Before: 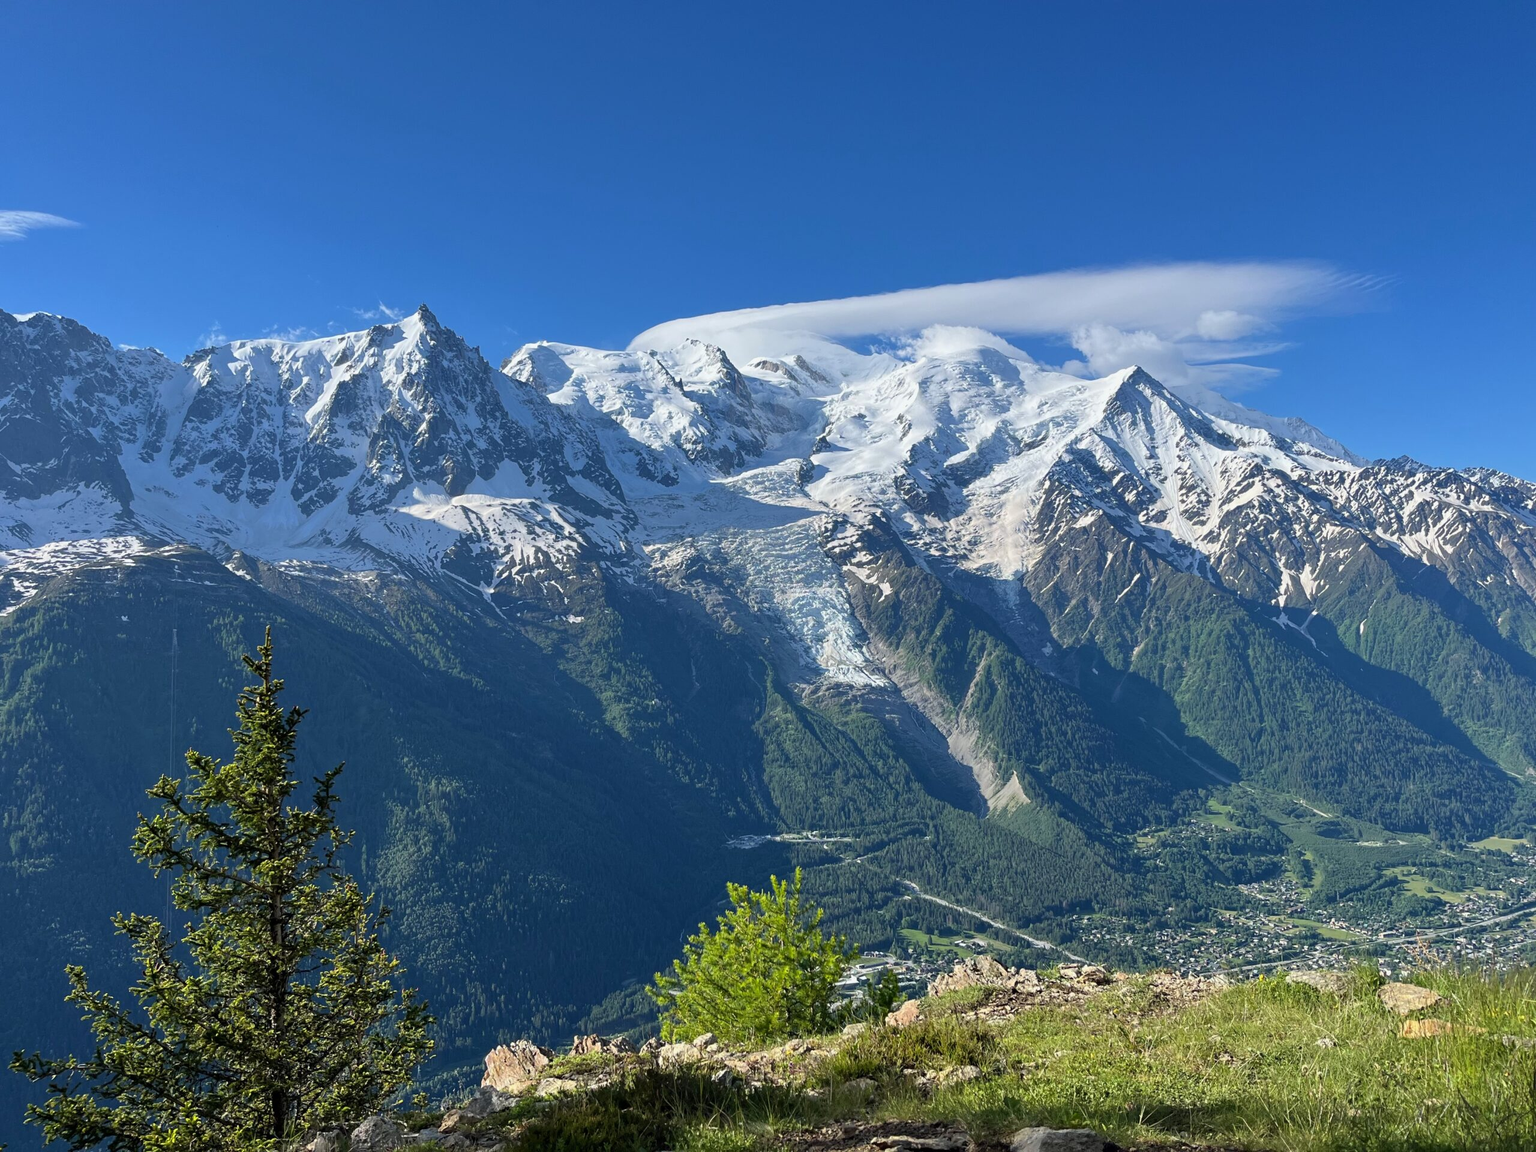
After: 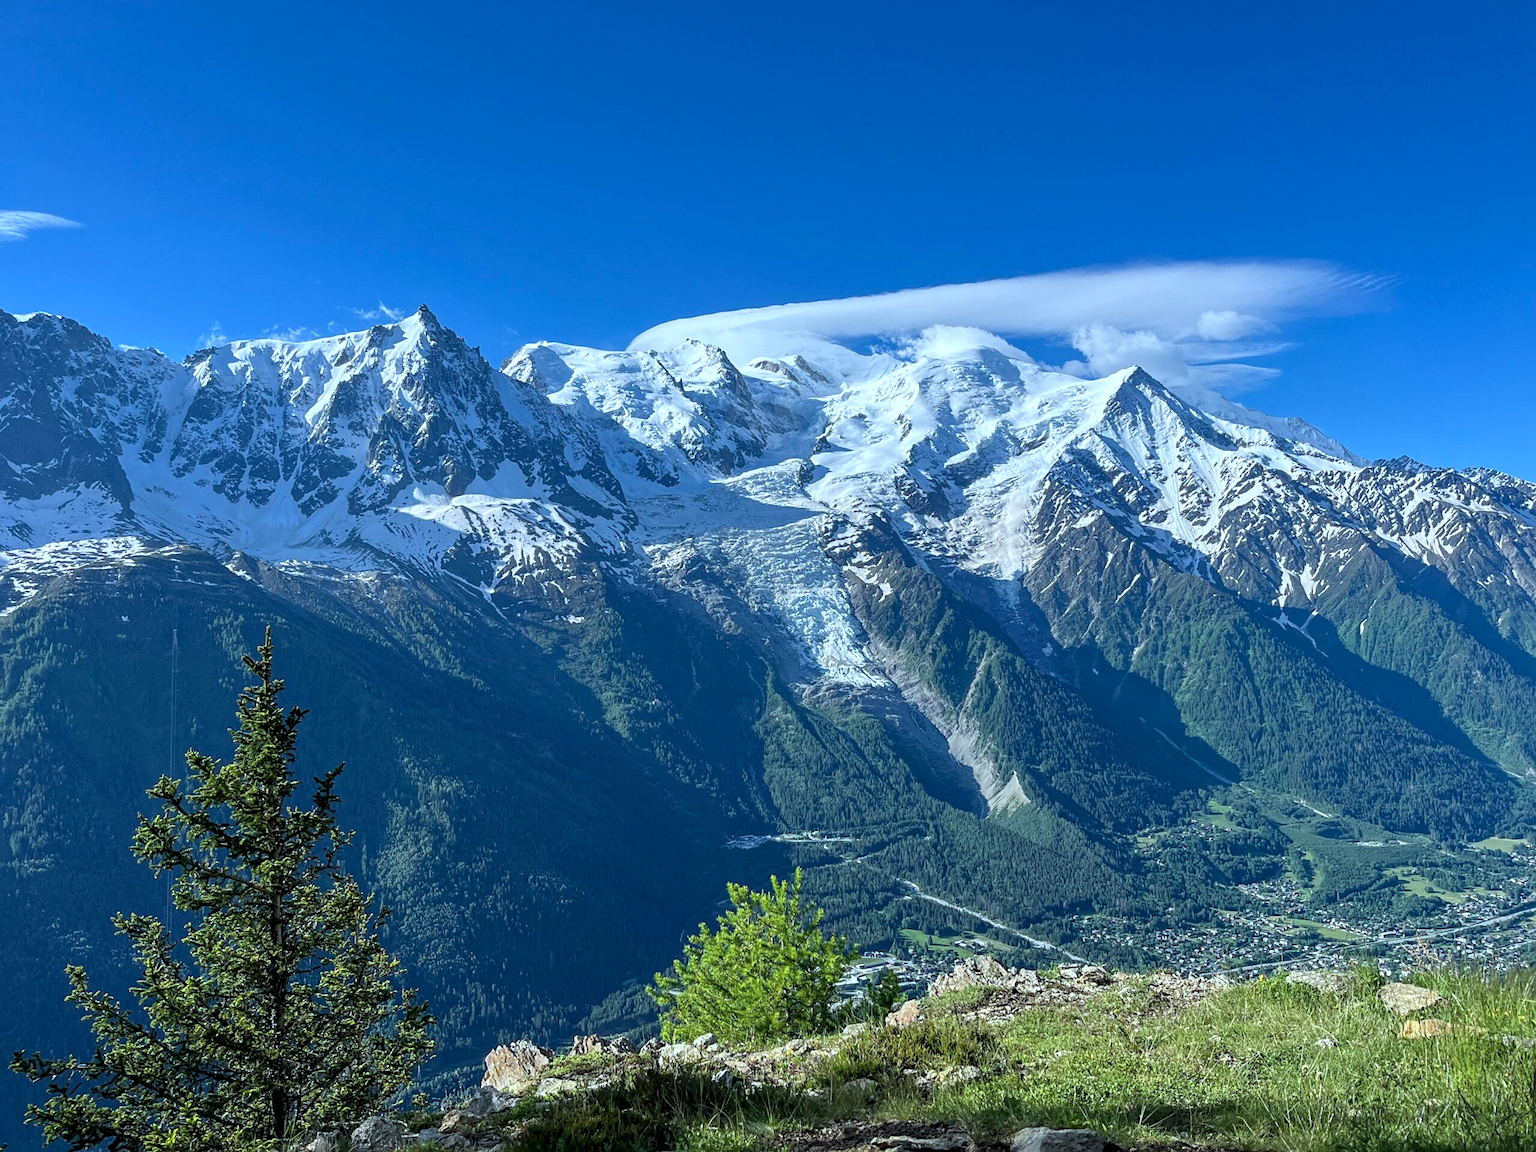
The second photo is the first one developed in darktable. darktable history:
sharpen: amount 0.2
color calibration: illuminant Planckian (black body), x 0.375, y 0.373, temperature 4117 K
white balance: red 0.986, blue 1.01
local contrast: detail 130%
